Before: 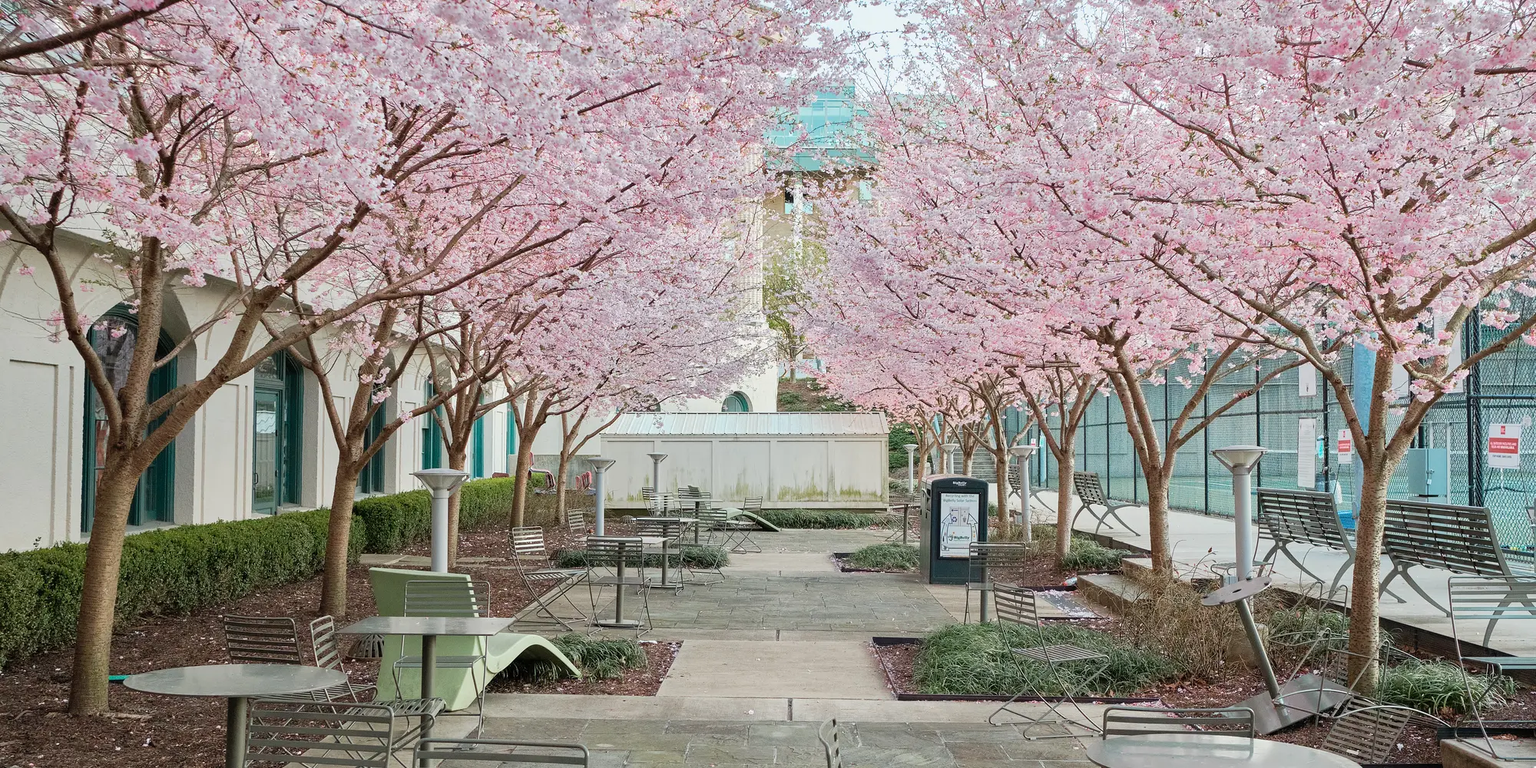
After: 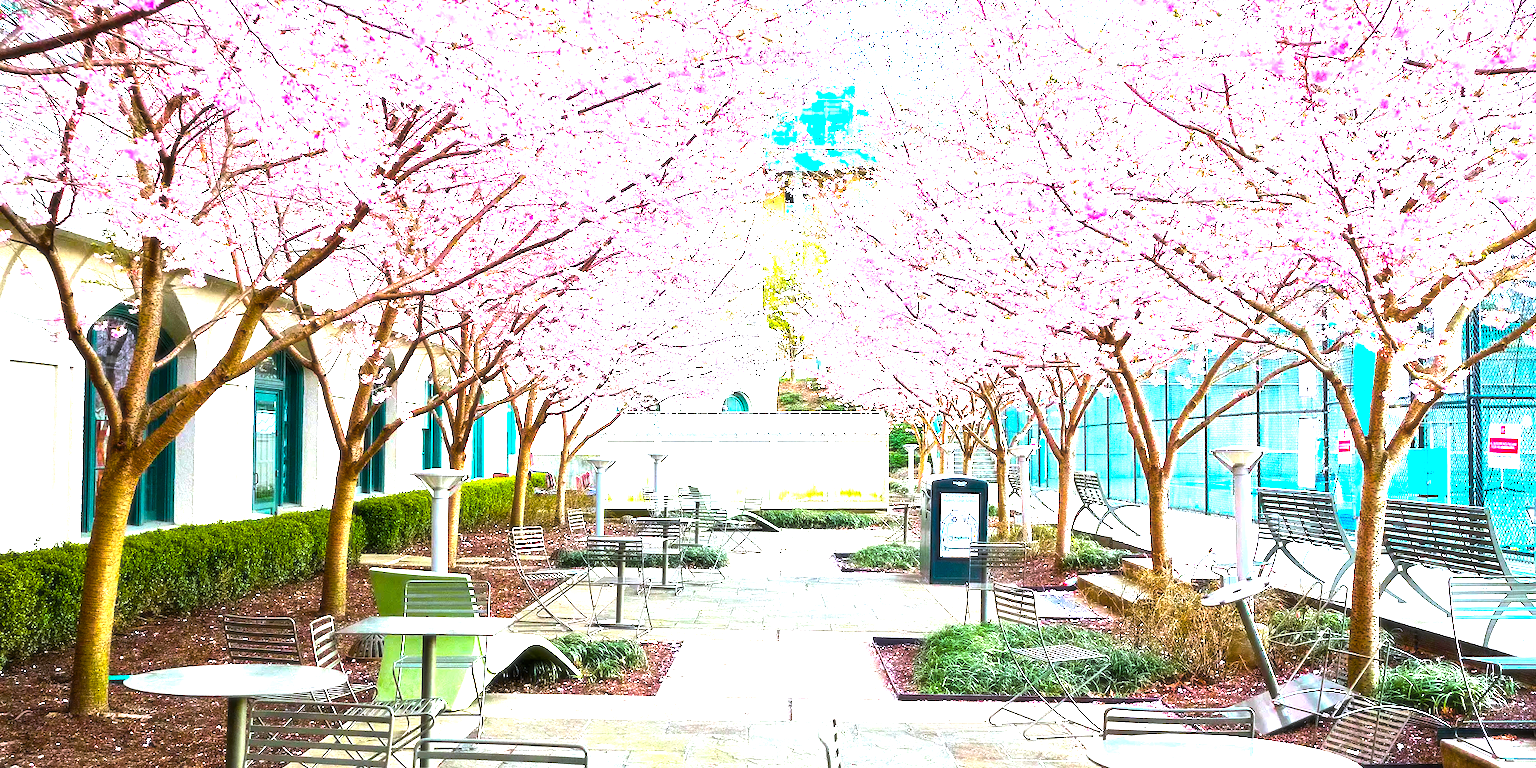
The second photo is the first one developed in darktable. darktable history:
white balance: red 0.984, blue 1.059
soften: size 10%, saturation 50%, brightness 0.2 EV, mix 10%
color balance rgb: linear chroma grading › global chroma 20%, perceptual saturation grading › global saturation 65%, perceptual saturation grading › highlights 60%, perceptual saturation grading › mid-tones 50%, perceptual saturation grading › shadows 50%, perceptual brilliance grading › global brilliance 30%, perceptual brilliance grading › highlights 50%, perceptual brilliance grading › mid-tones 50%, perceptual brilliance grading › shadows -22%, global vibrance 20%
